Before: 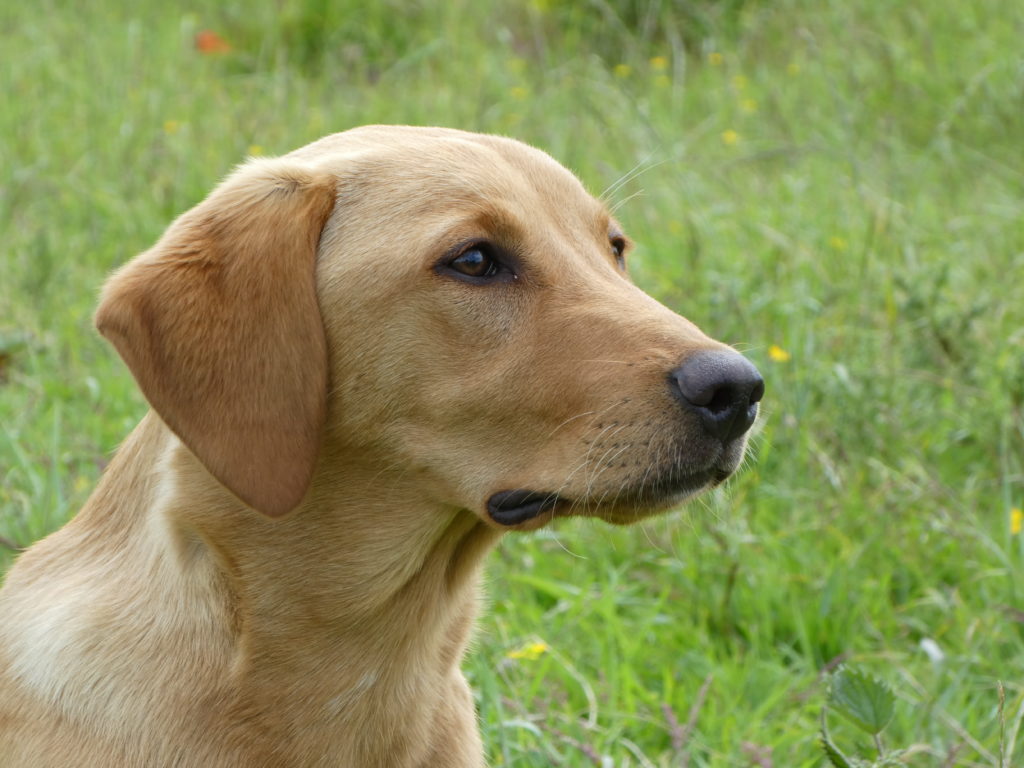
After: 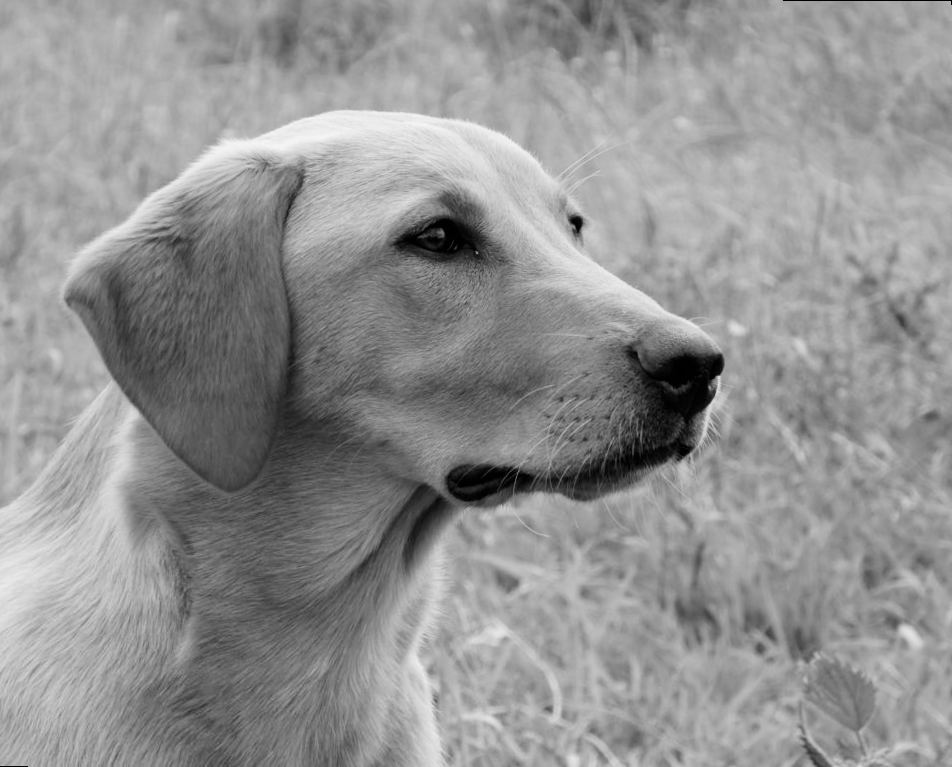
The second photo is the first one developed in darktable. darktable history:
tone equalizer: -8 EV -0.417 EV, -7 EV -0.389 EV, -6 EV -0.333 EV, -5 EV -0.222 EV, -3 EV 0.222 EV, -2 EV 0.333 EV, -1 EV 0.389 EV, +0 EV 0.417 EV, edges refinement/feathering 500, mask exposure compensation -1.57 EV, preserve details no
rotate and perspective: rotation 0.215°, lens shift (vertical) -0.139, crop left 0.069, crop right 0.939, crop top 0.002, crop bottom 0.996
filmic rgb: black relative exposure -5.83 EV, white relative exposure 3.4 EV, hardness 3.68
monochrome: on, module defaults
